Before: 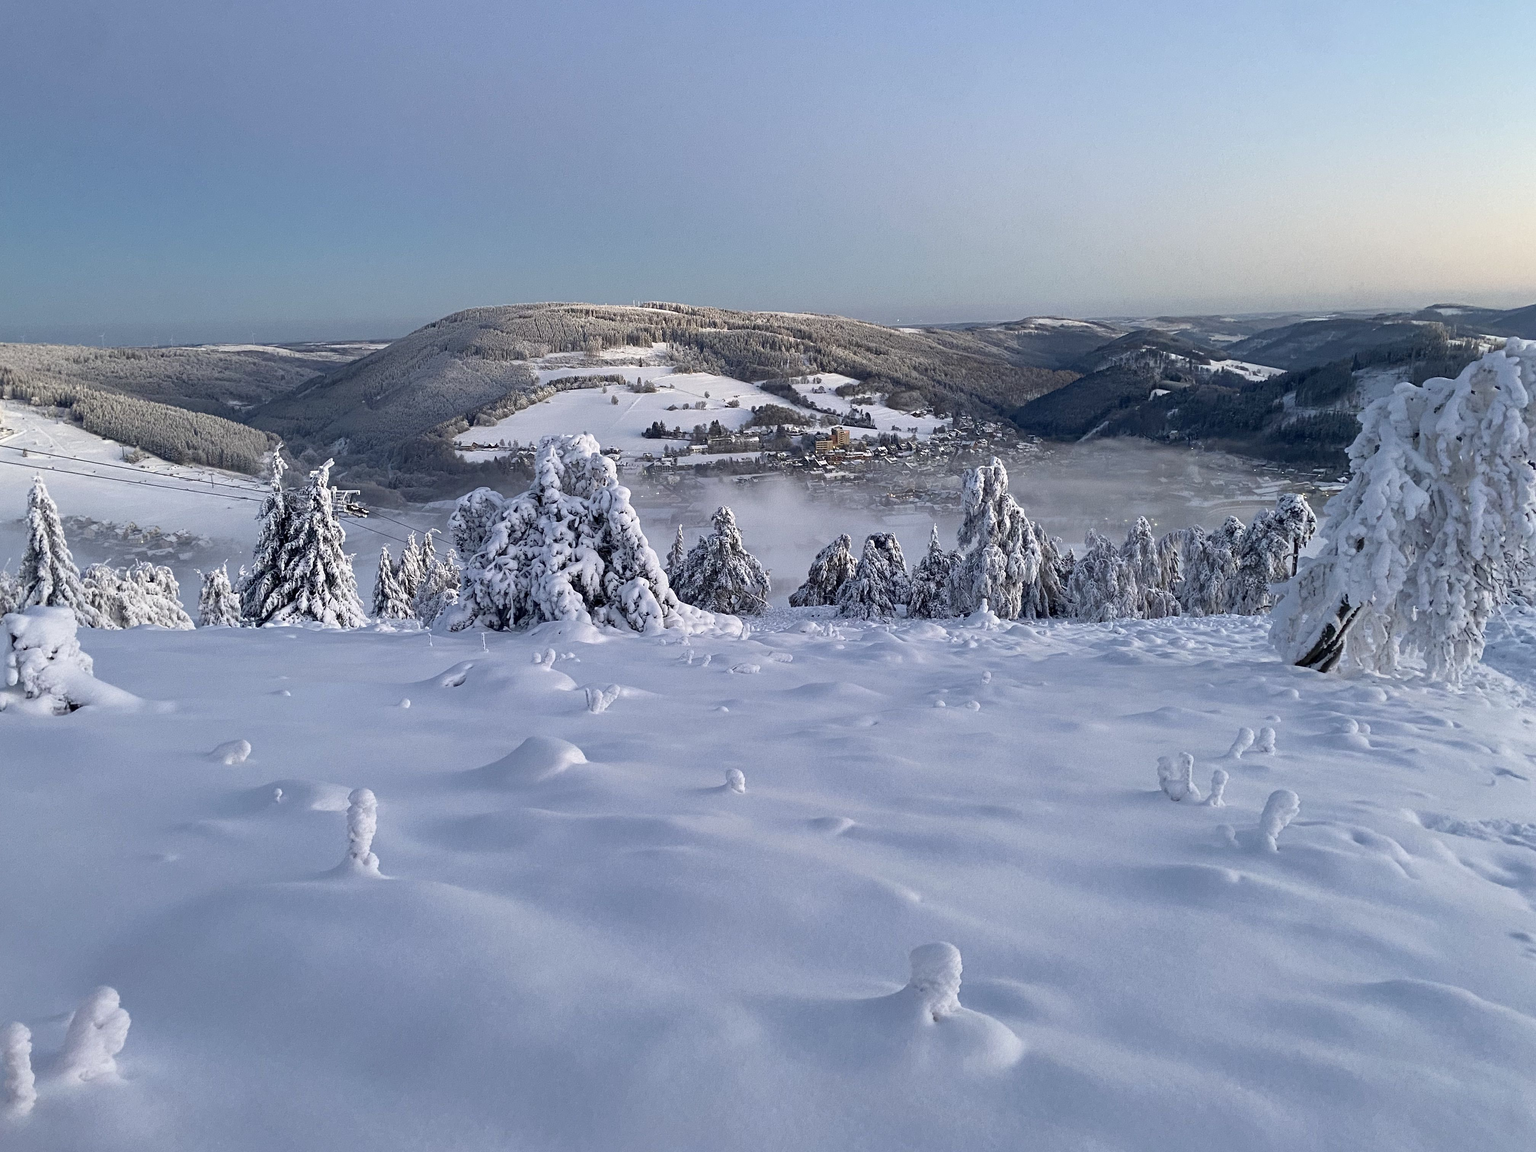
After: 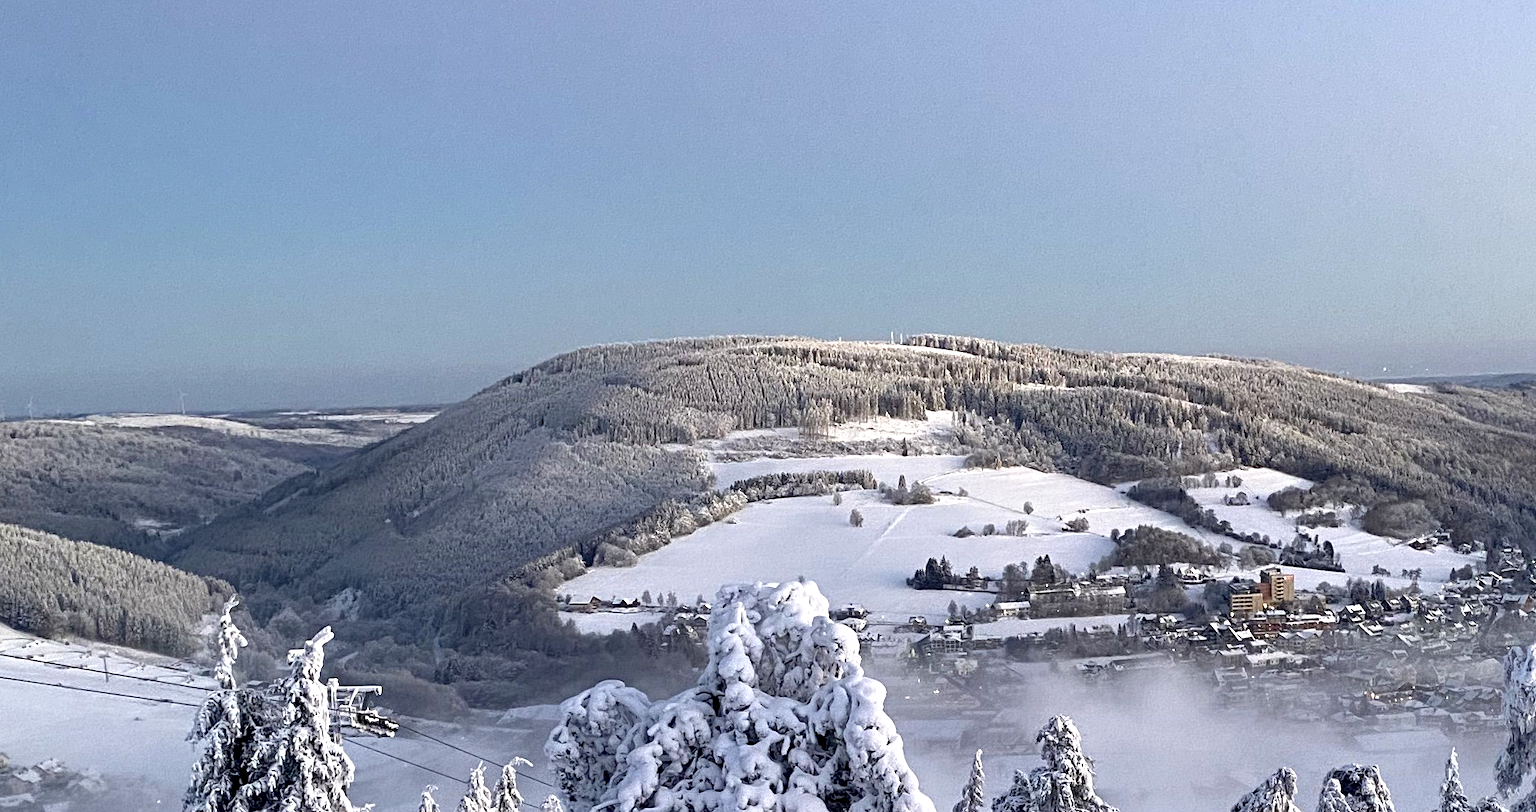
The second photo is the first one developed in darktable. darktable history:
crop: left 10.121%, top 10.631%, right 36.218%, bottom 51.526%
exposure: black level correction 0.005, exposure 0.417 EV, compensate highlight preservation false
